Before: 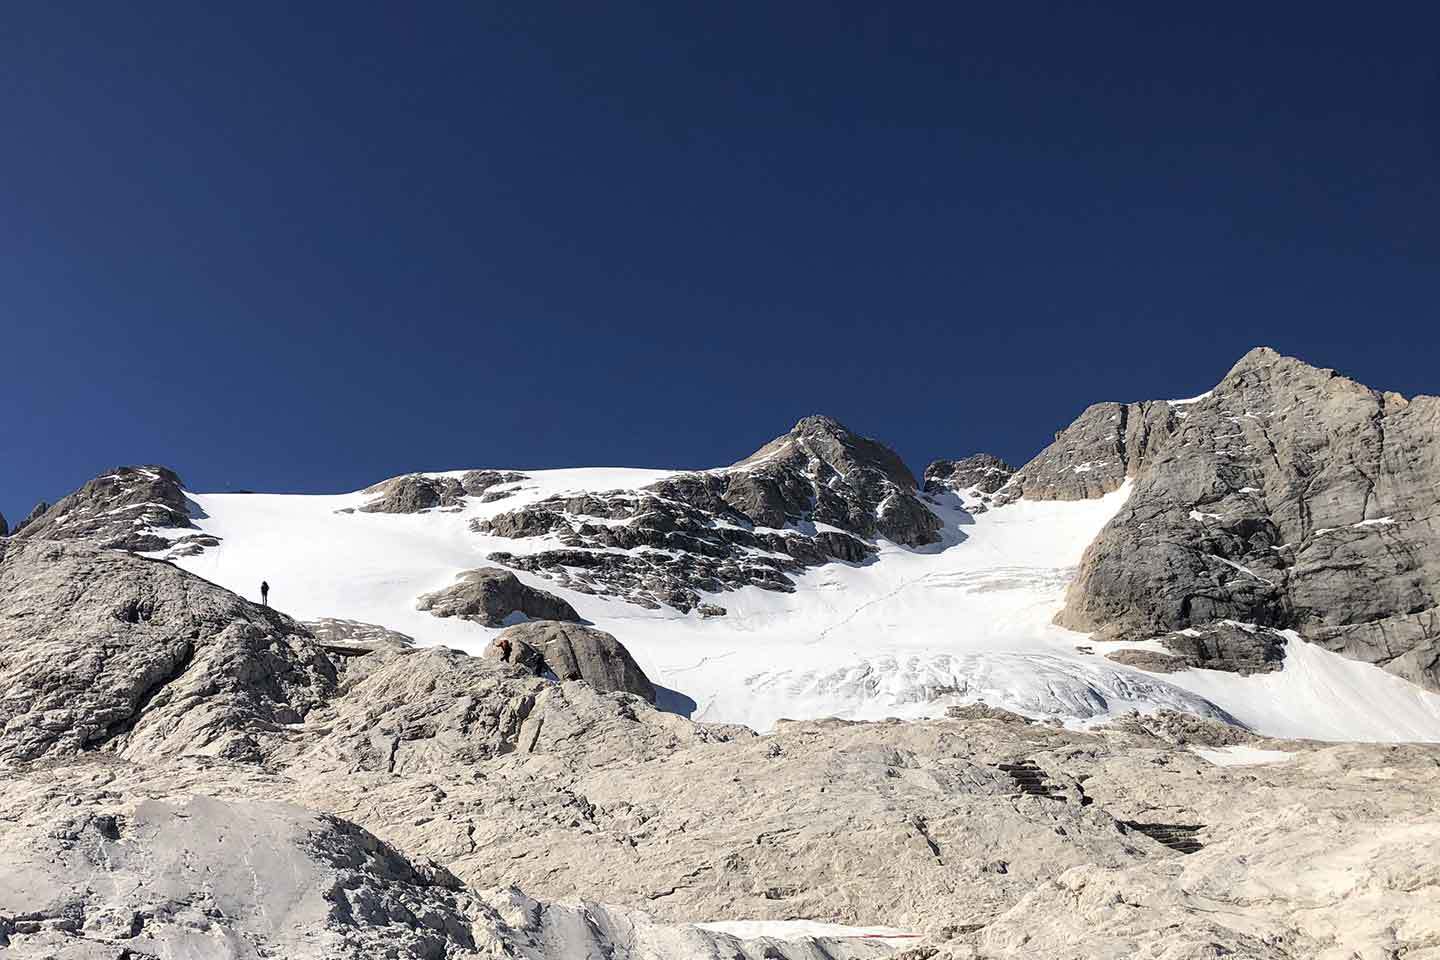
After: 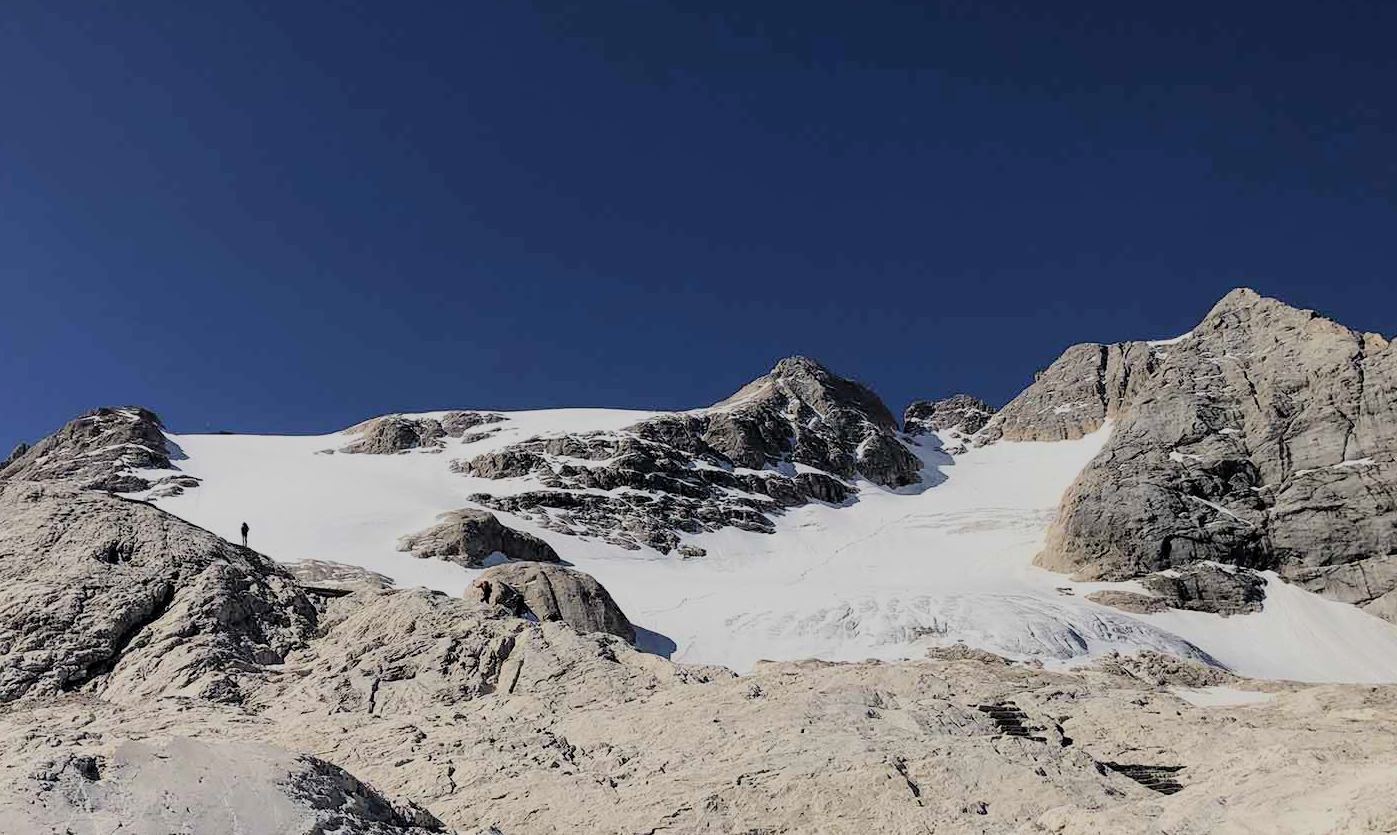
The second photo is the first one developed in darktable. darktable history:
crop: left 1.429%, top 6.166%, right 1.491%, bottom 6.767%
filmic rgb: black relative exposure -6.93 EV, white relative exposure 5.66 EV, threshold 2.95 EV, hardness 2.87, color science v6 (2022), enable highlight reconstruction true
